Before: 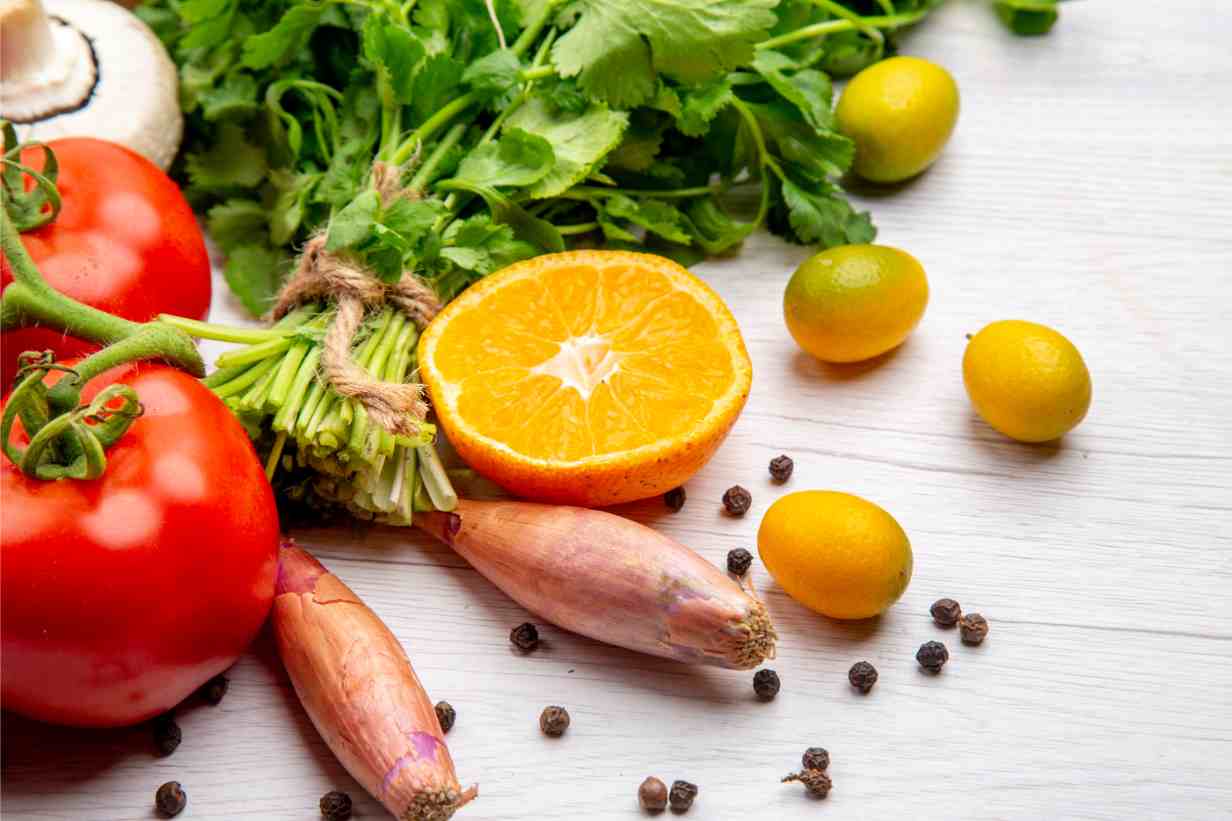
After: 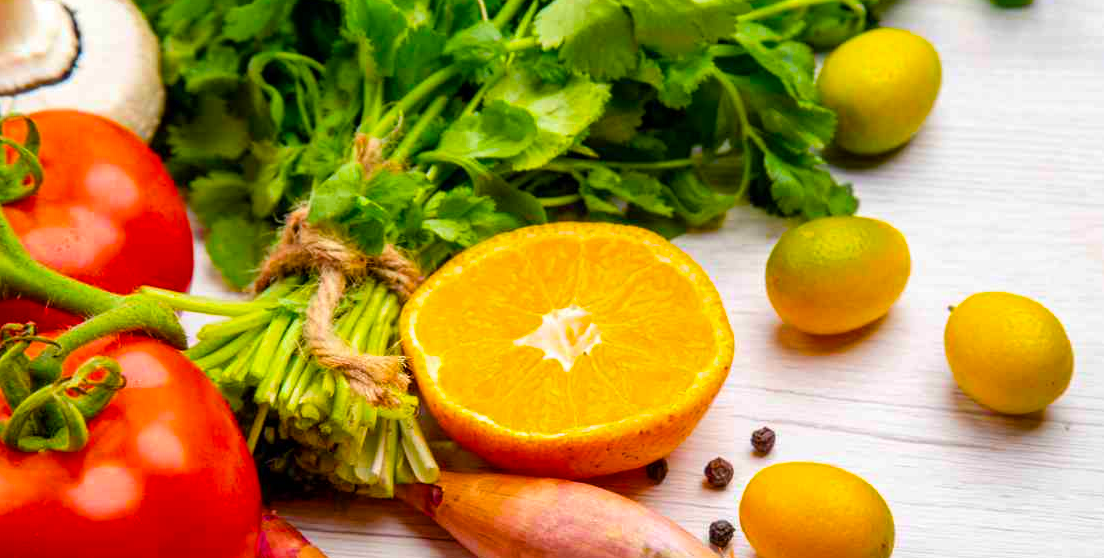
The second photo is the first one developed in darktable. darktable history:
color balance rgb: linear chroma grading › global chroma 15%, perceptual saturation grading › global saturation 30%
crop: left 1.509%, top 3.452%, right 7.696%, bottom 28.452%
